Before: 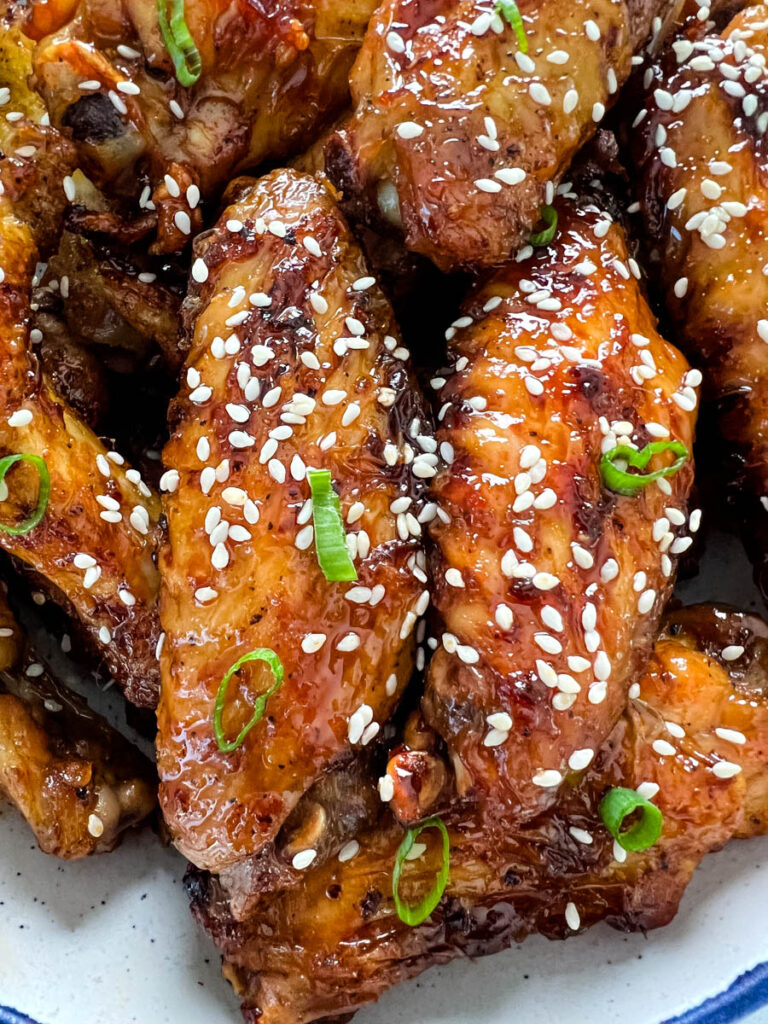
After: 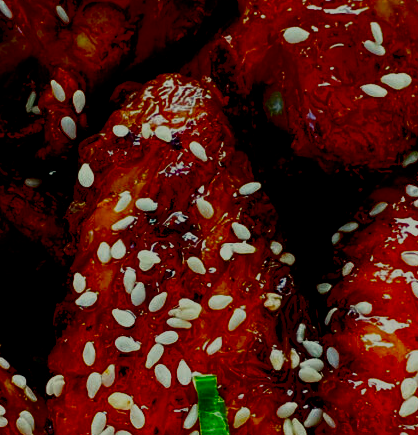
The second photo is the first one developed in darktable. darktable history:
color balance rgb: power › hue 328.71°, highlights gain › chroma 0.285%, highlights gain › hue 330.61°, linear chroma grading › shadows 31.673%, linear chroma grading › global chroma -1.683%, linear chroma grading › mid-tones 4.09%, perceptual saturation grading › global saturation 20%, perceptual saturation grading › highlights -25.617%, perceptual saturation grading › shadows 50.169%, global vibrance 20%
local contrast: highlights 106%, shadows 101%, detail 119%, midtone range 0.2
color correction: highlights a* -5.93, highlights b* 11.05
contrast brightness saturation: brightness -0.993, saturation 0.982
filmic rgb: black relative exposure -5.04 EV, white relative exposure 3.97 EV, hardness 2.88, contrast 1.394, highlights saturation mix -28.7%, iterations of high-quality reconstruction 0
exposure: exposure -0.216 EV, compensate highlight preservation false
crop: left 14.874%, top 9.315%, right 30.624%, bottom 48.109%
